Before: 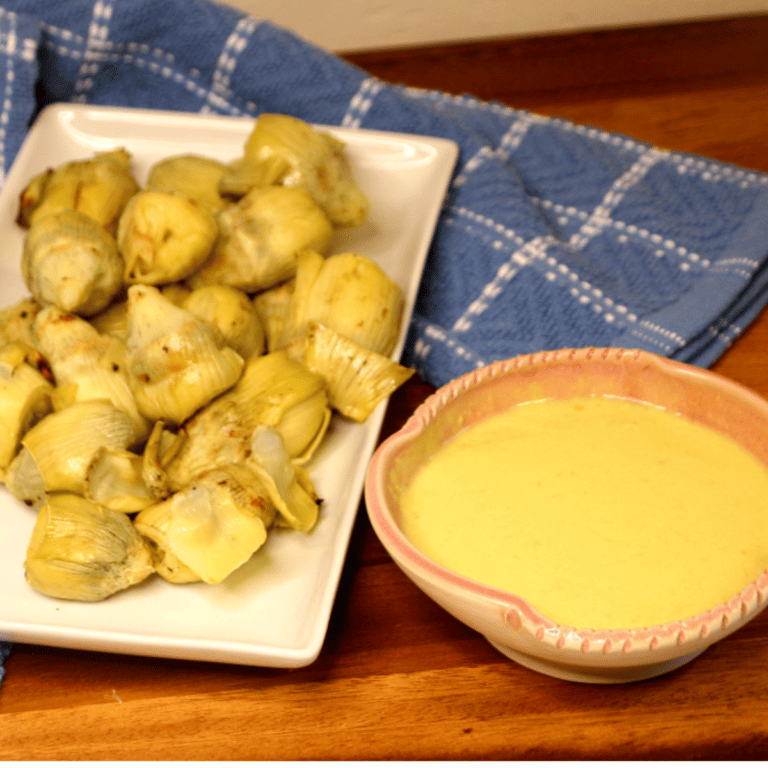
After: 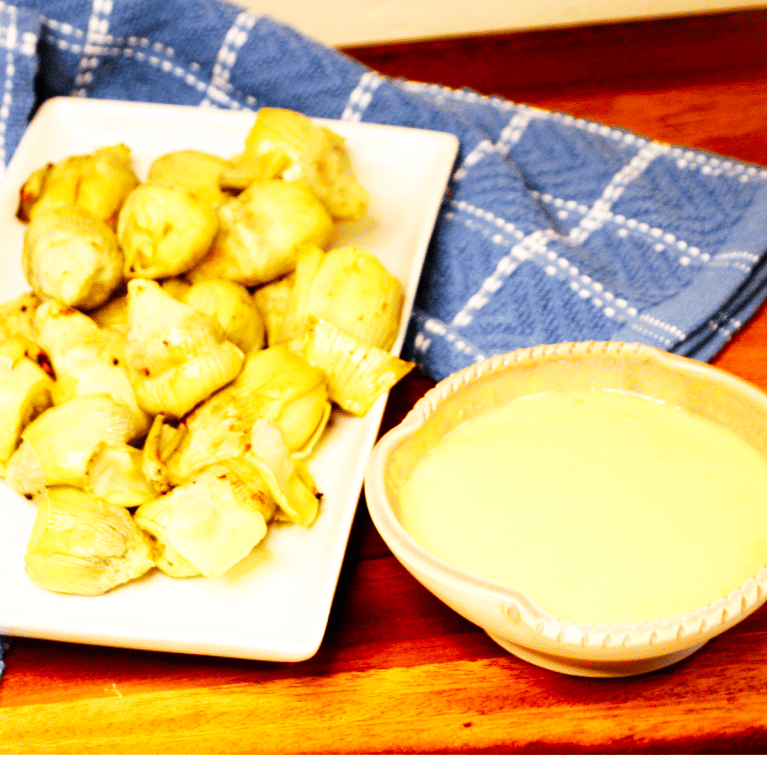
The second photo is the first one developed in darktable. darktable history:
crop: top 0.88%, right 0.041%
base curve: curves: ch0 [(0, 0) (0.007, 0.004) (0.027, 0.03) (0.046, 0.07) (0.207, 0.54) (0.442, 0.872) (0.673, 0.972) (1, 1)], preserve colors none
